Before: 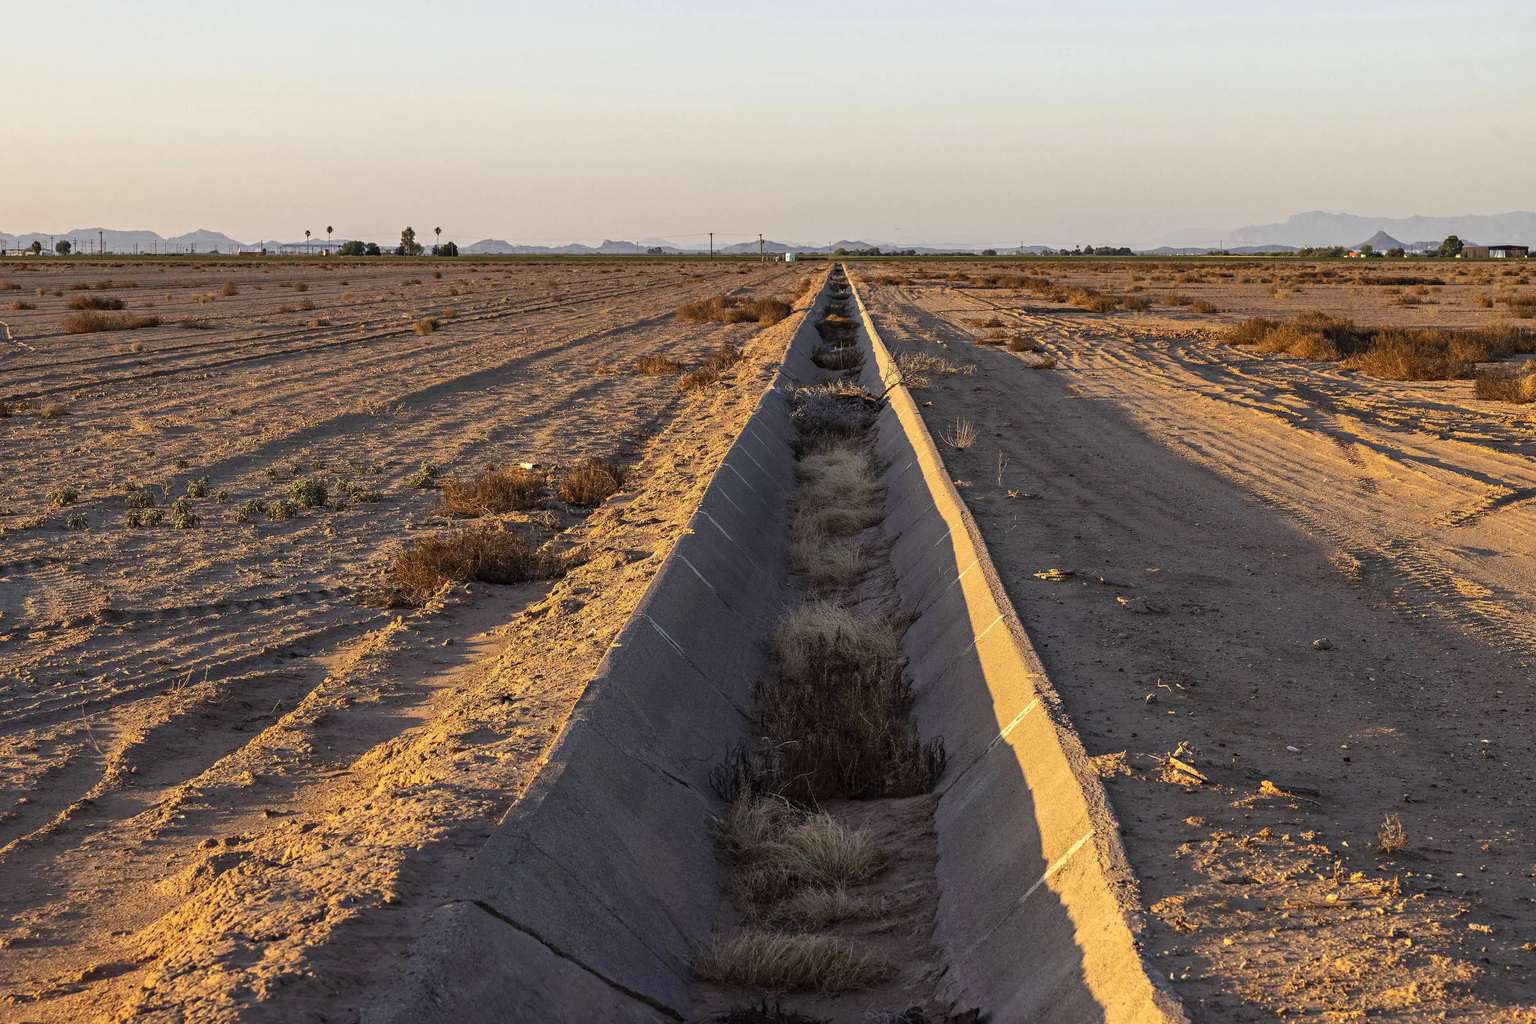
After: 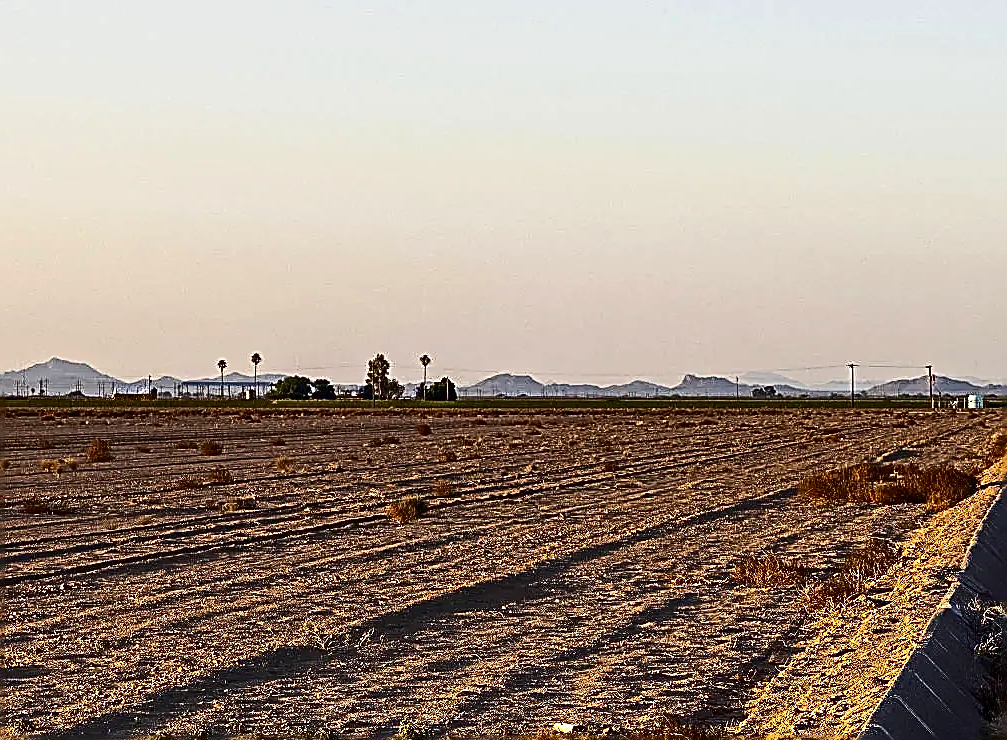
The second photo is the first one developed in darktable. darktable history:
sharpen: amount 2
crop and rotate: left 10.817%, top 0.062%, right 47.194%, bottom 53.626%
contrast brightness saturation: contrast 0.22, brightness -0.19, saturation 0.24
